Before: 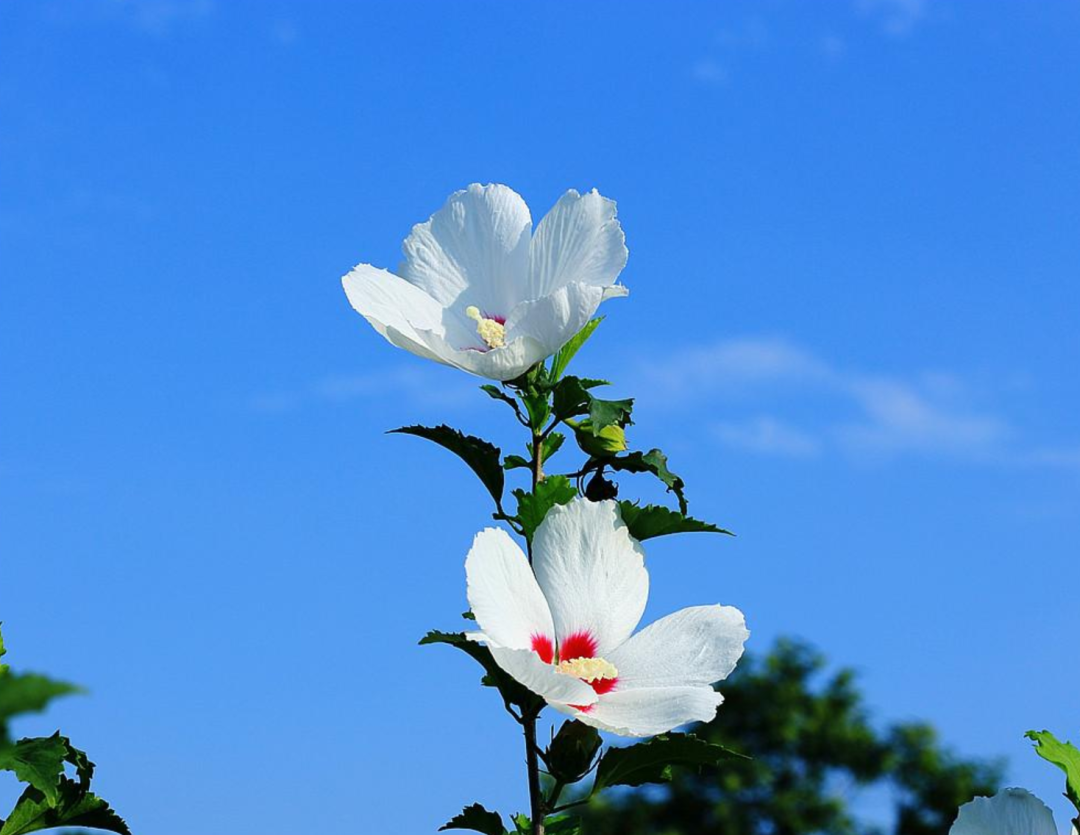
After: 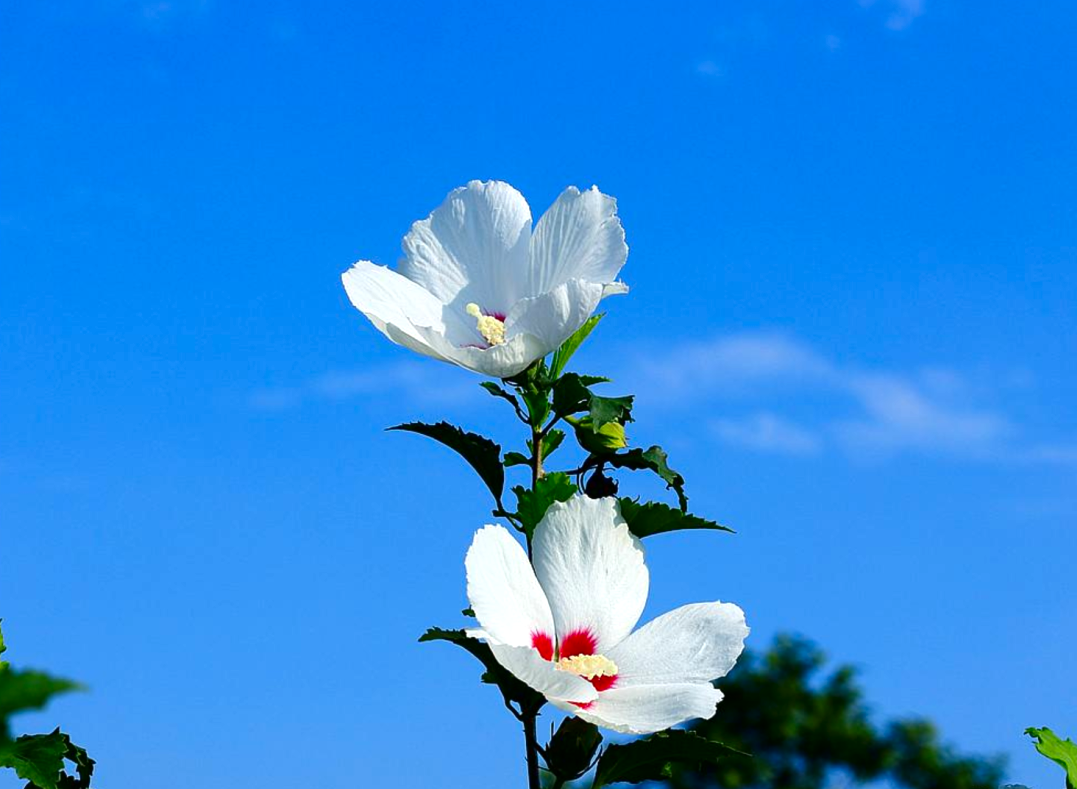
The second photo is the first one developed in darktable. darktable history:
exposure: exposure 0.236 EV, compensate highlight preservation false
crop: top 0.448%, right 0.264%, bottom 5.045%
contrast brightness saturation: contrast 0.07, brightness -0.13, saturation 0.06
